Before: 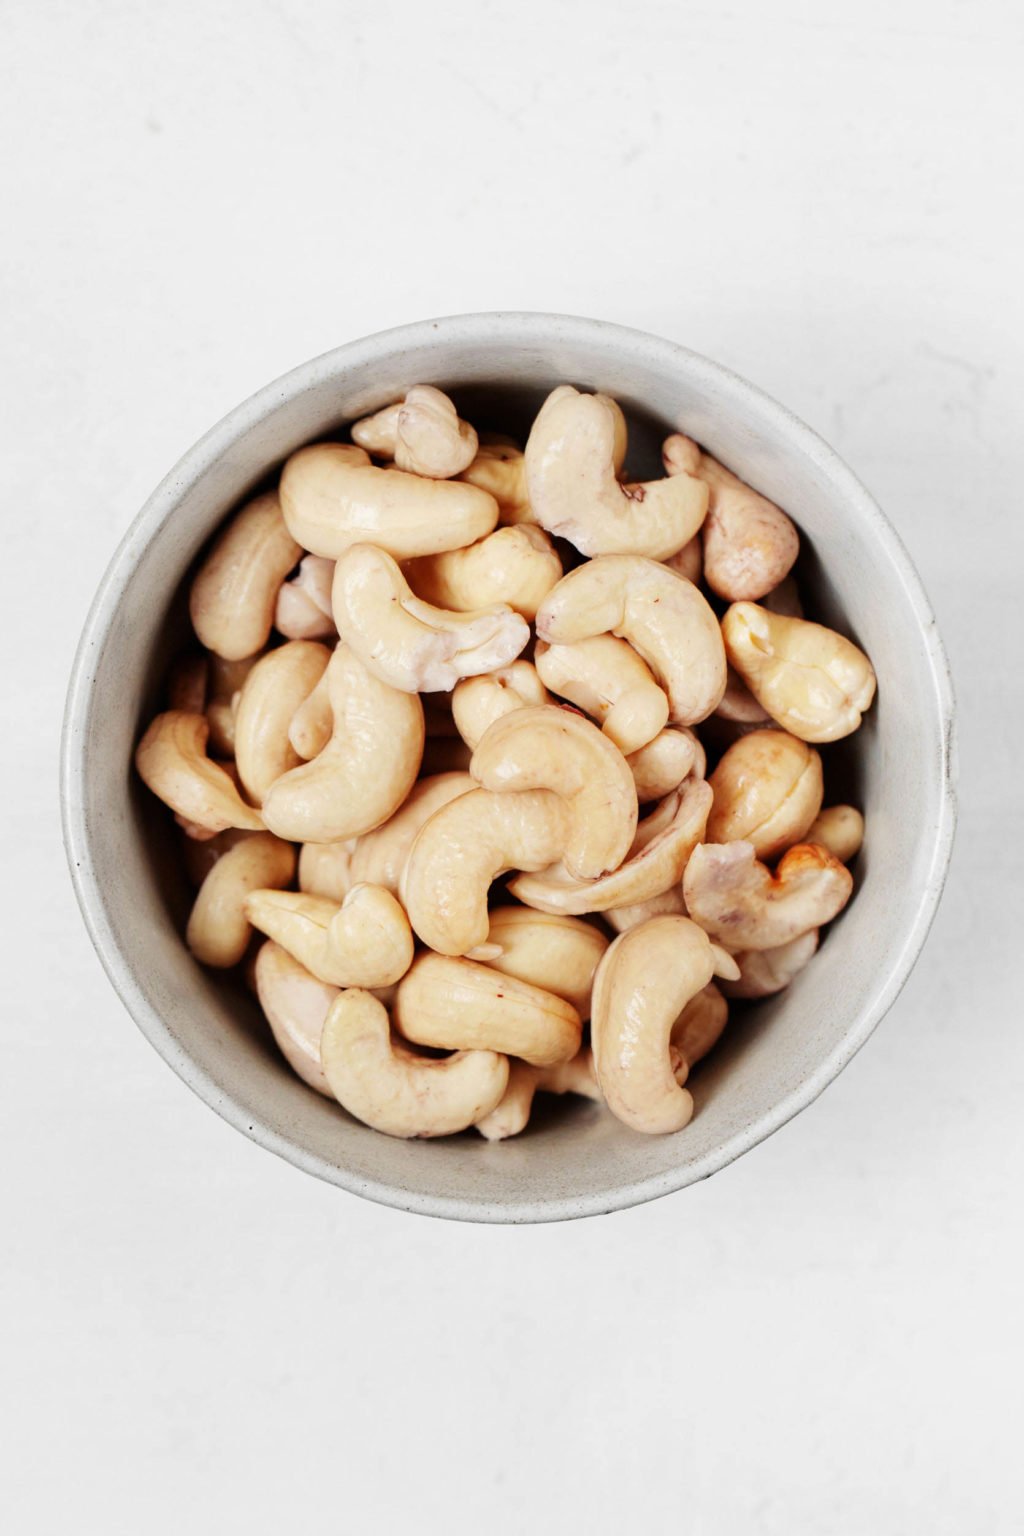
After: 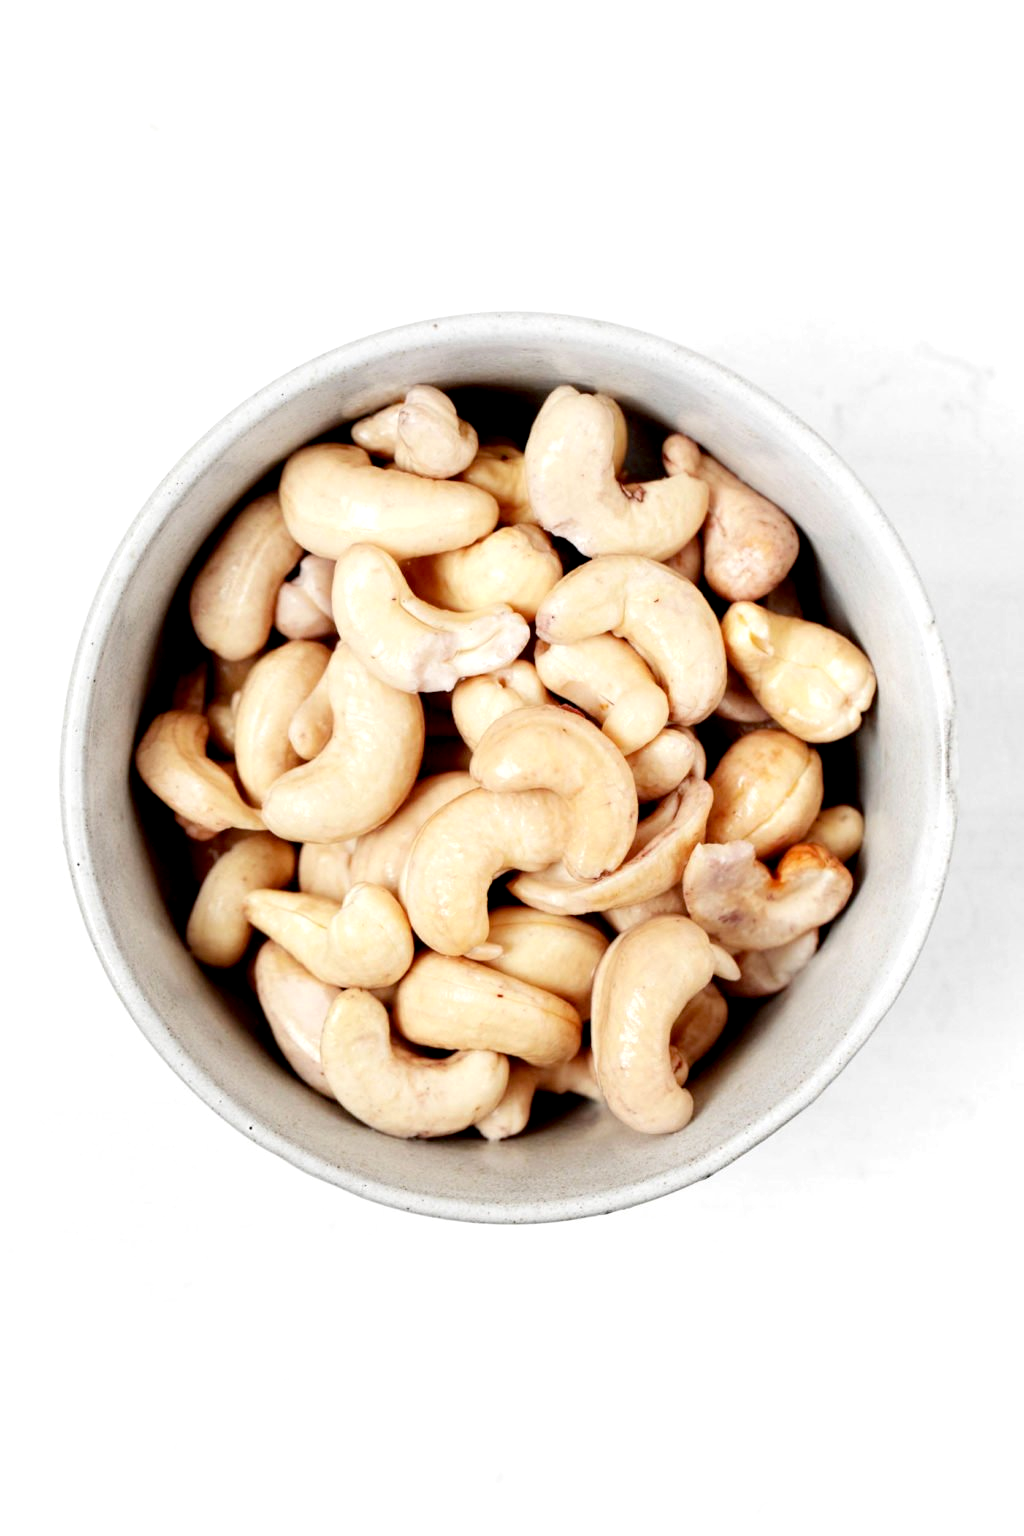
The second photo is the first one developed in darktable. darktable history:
exposure: black level correction 0.01, exposure 0.011 EV, compensate highlight preservation false
shadows and highlights: radius 110.86, shadows 51.09, white point adjustment 9.16, highlights -4.17, highlights color adjustment 32.2%, soften with gaussian
